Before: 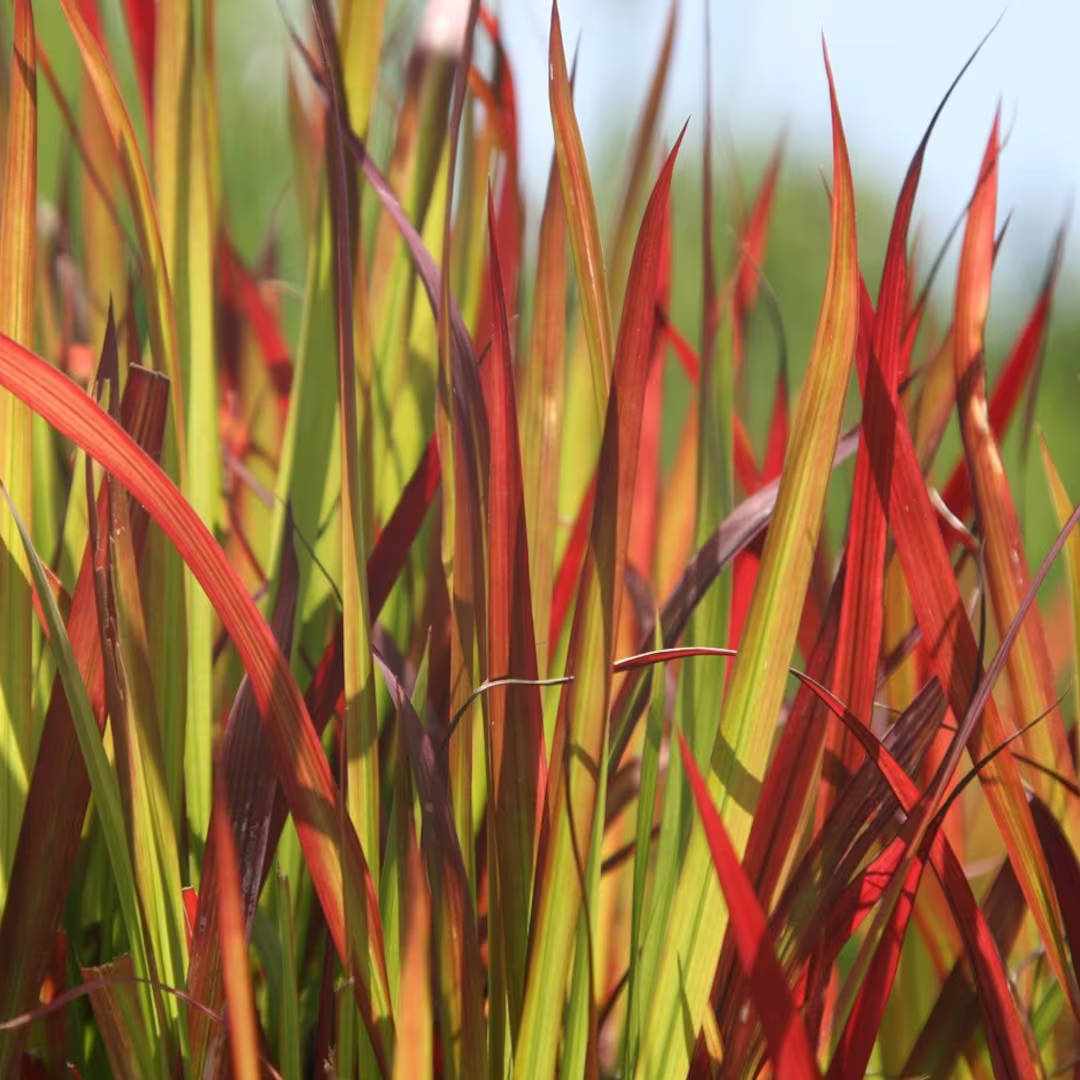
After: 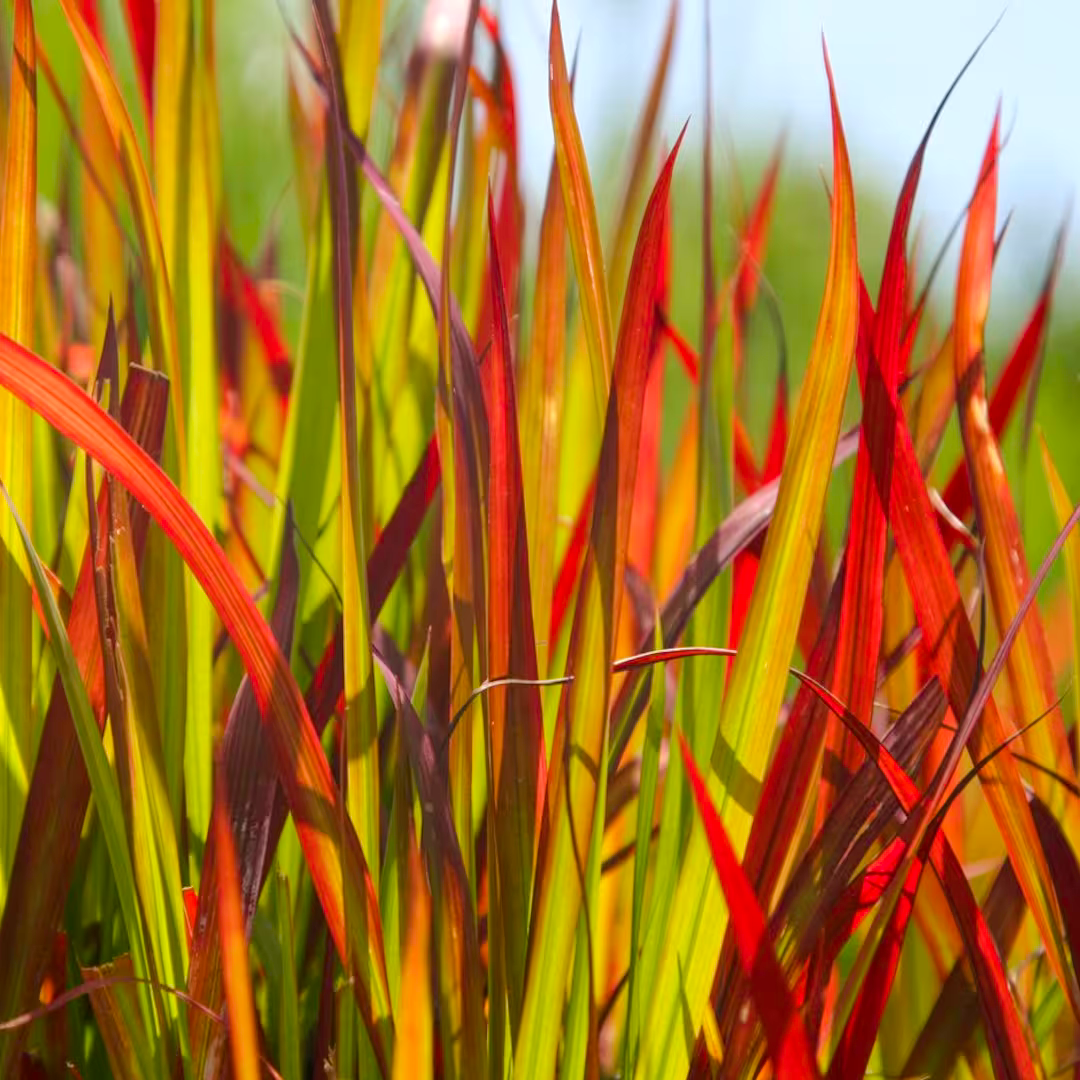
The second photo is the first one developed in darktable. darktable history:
white balance: emerald 1
color balance rgb: perceptual saturation grading › global saturation 25%, perceptual brilliance grading › mid-tones 10%, perceptual brilliance grading › shadows 15%, global vibrance 20%
tone equalizer: on, module defaults
local contrast: highlights 100%, shadows 100%, detail 120%, midtone range 0.2
